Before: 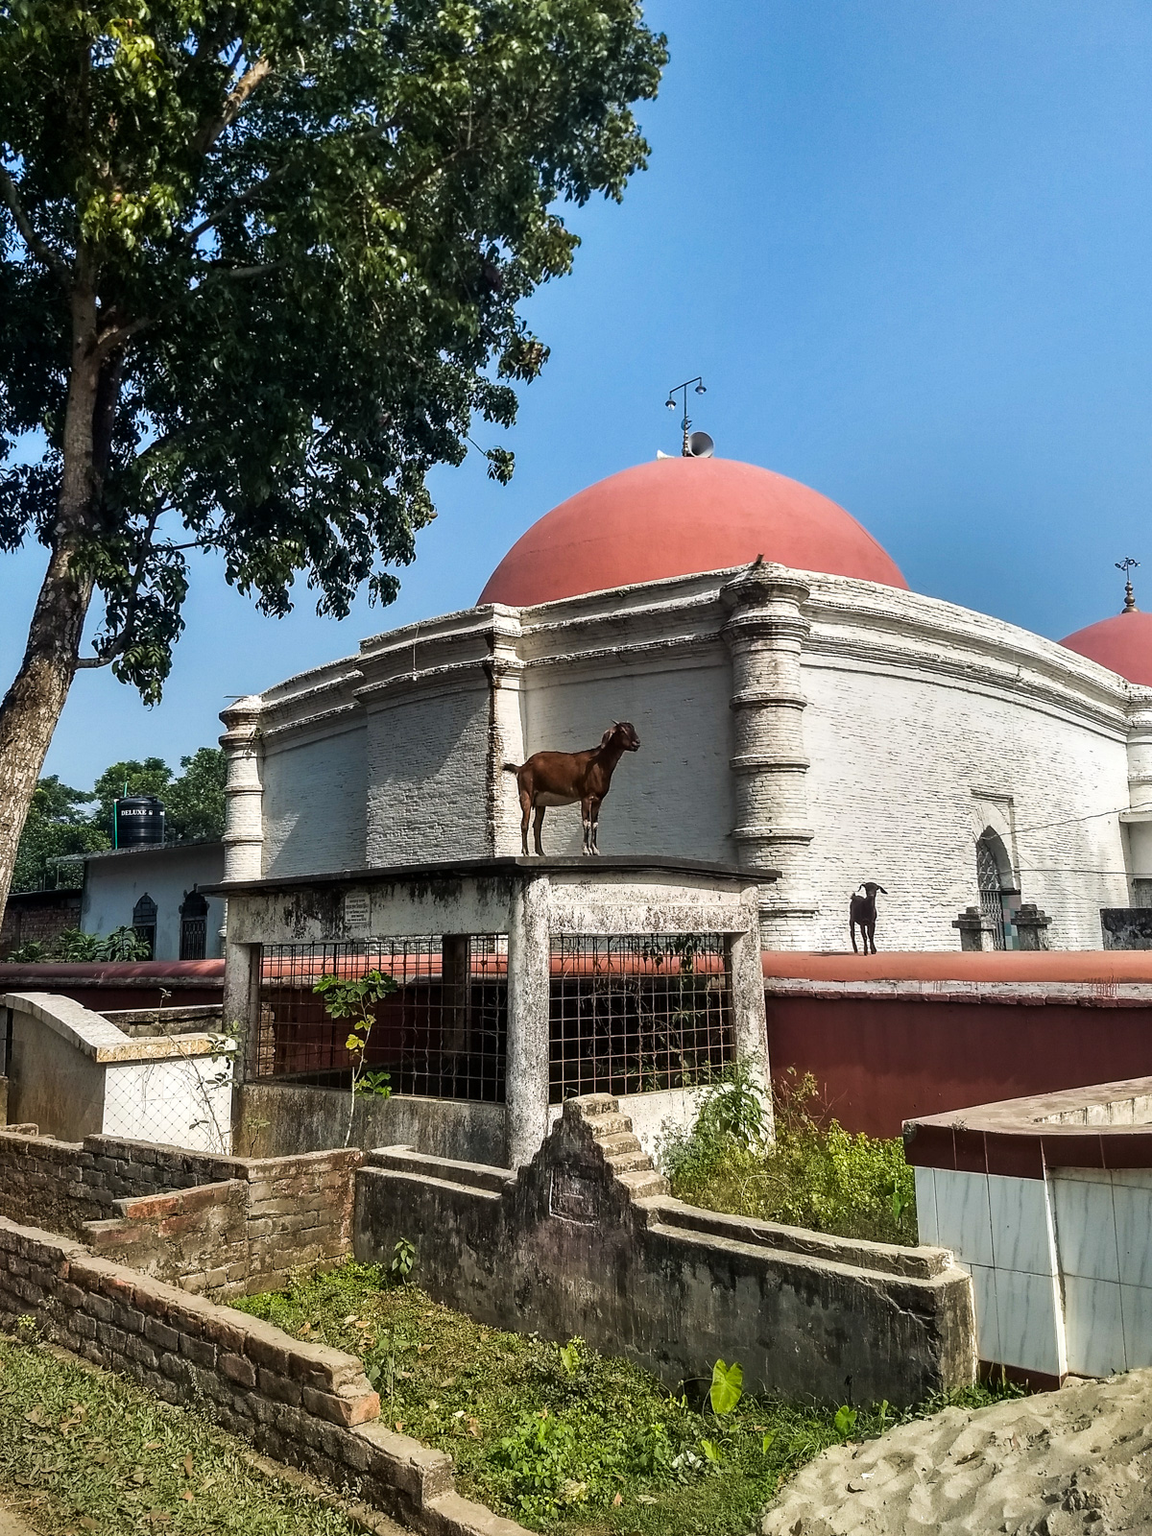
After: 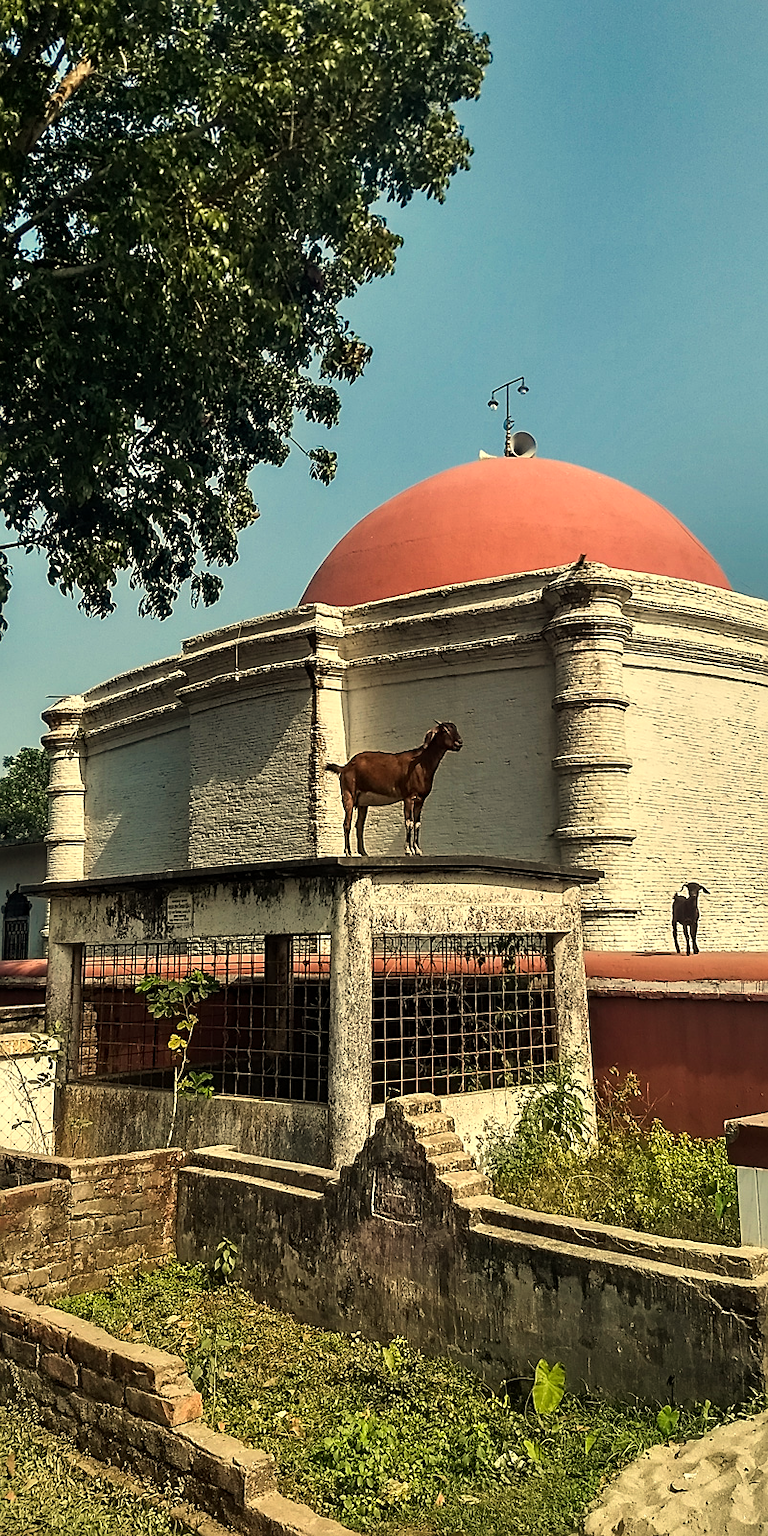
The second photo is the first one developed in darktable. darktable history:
base curve: curves: ch0 [(0, 0) (0.472, 0.455) (1, 1)], preserve colors none
crop and rotate: left 15.446%, right 17.836%
white balance: red 1.08, blue 0.791
sharpen: on, module defaults
